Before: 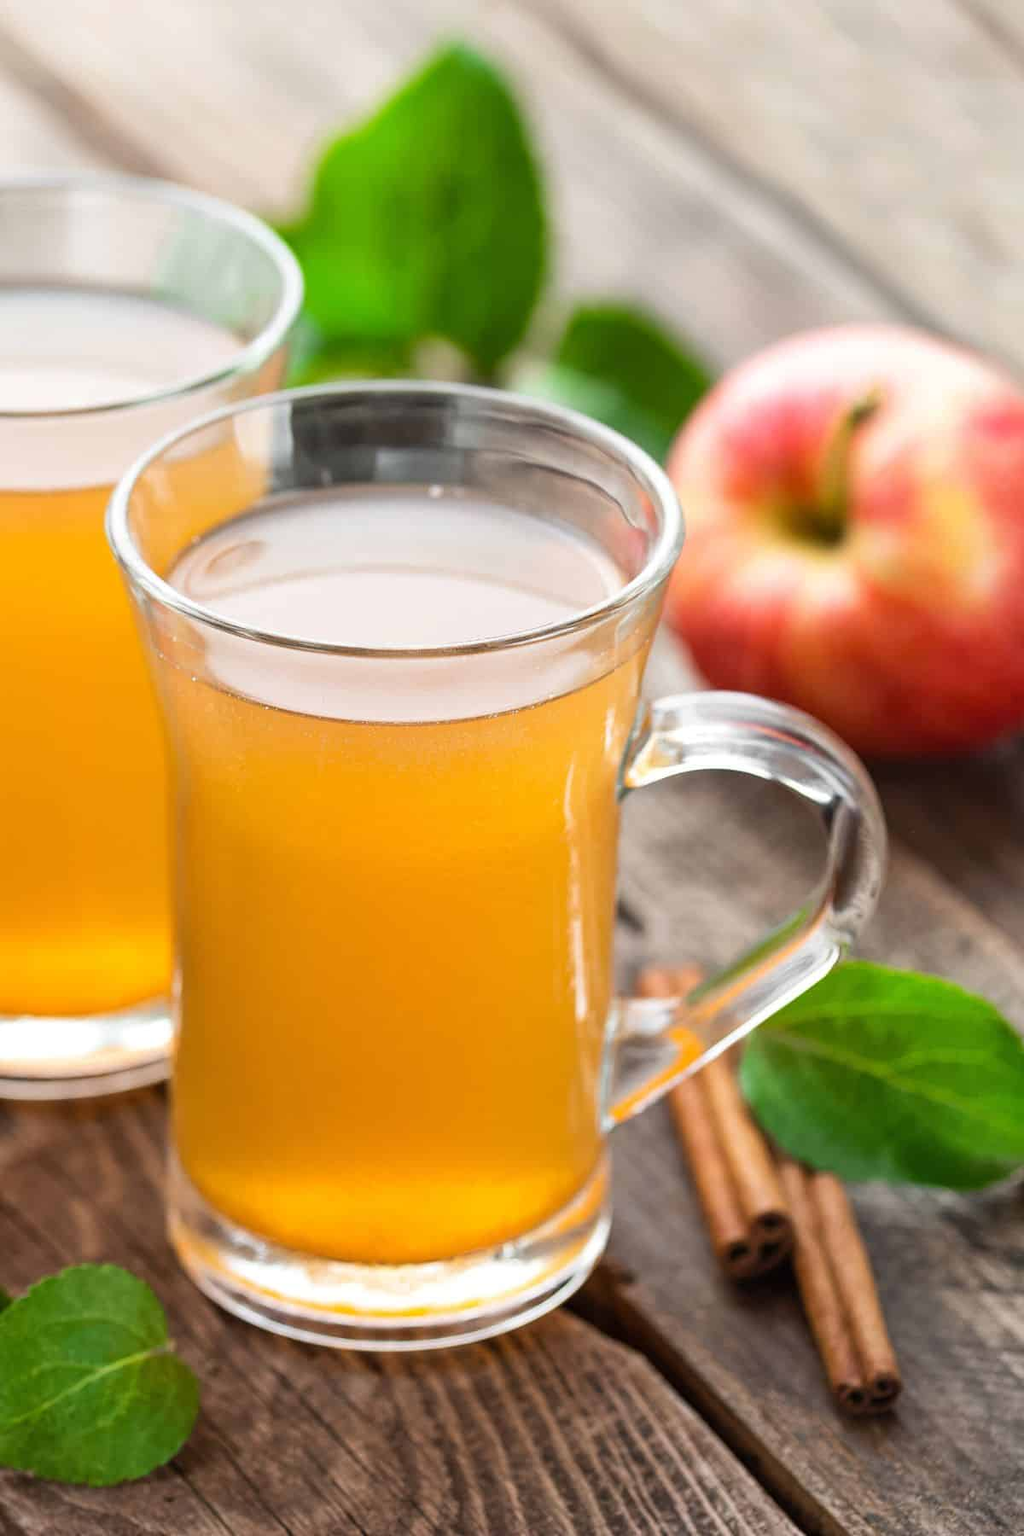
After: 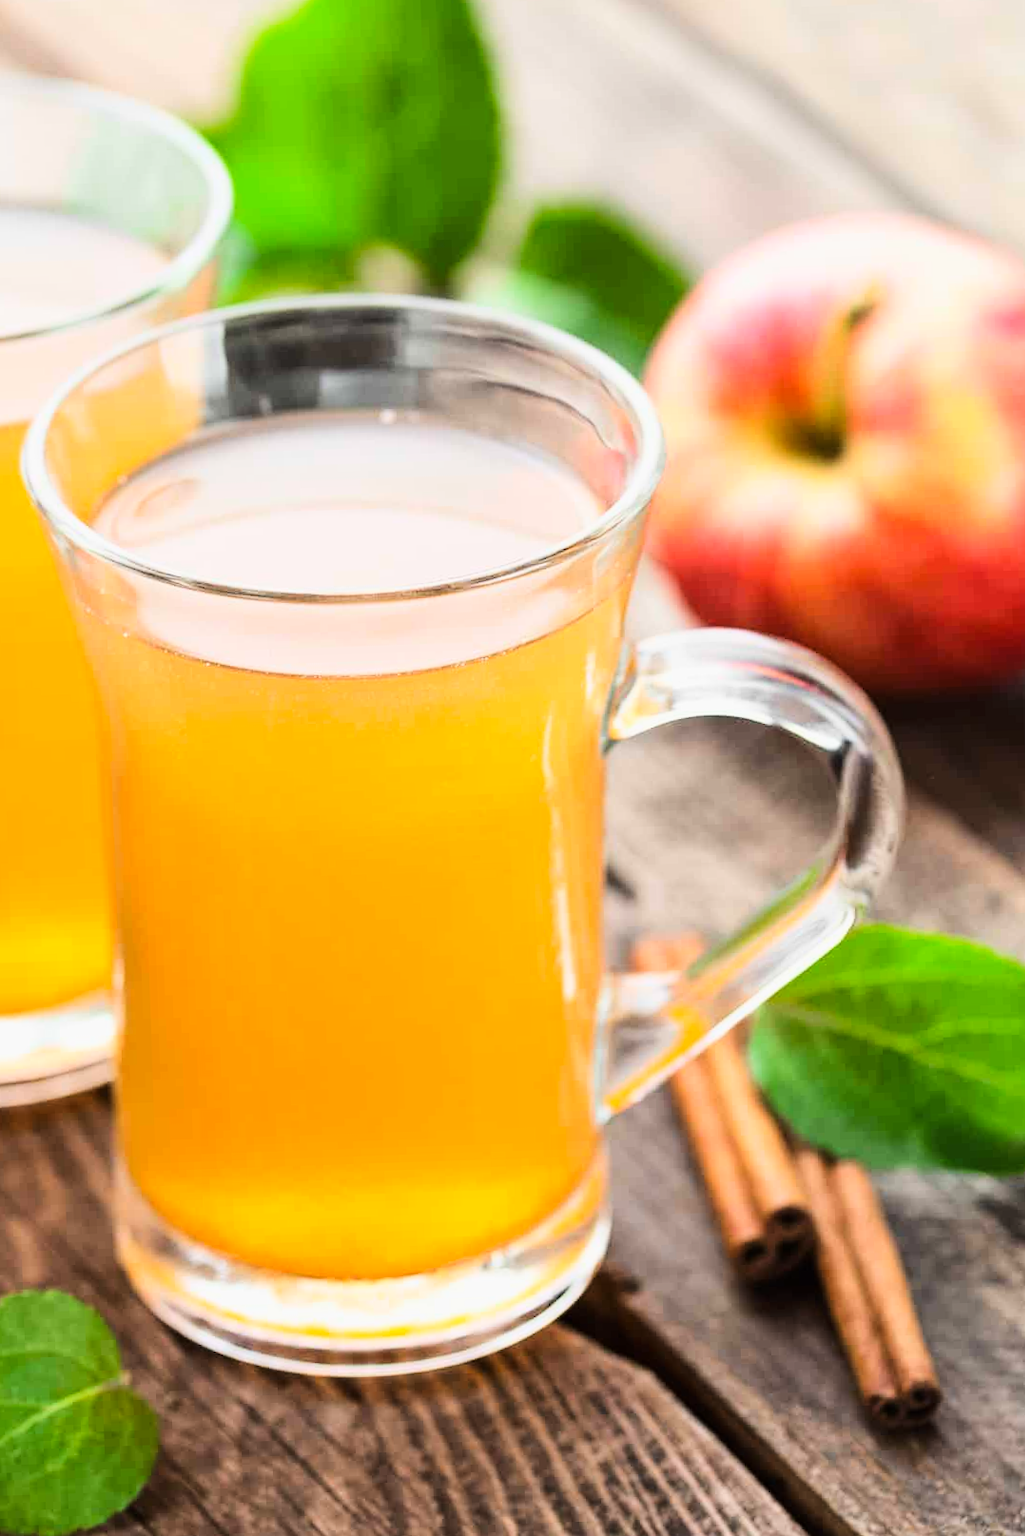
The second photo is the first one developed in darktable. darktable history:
crop and rotate: angle 1.96°, left 5.588%, top 5.716%
tone curve: curves: ch0 [(0, 0) (0.104, 0.068) (0.236, 0.227) (0.46, 0.576) (0.657, 0.796) (0.861, 0.932) (1, 0.981)]; ch1 [(0, 0) (0.353, 0.344) (0.434, 0.382) (0.479, 0.476) (0.502, 0.504) (0.544, 0.534) (0.57, 0.57) (0.586, 0.603) (0.618, 0.631) (0.657, 0.679) (1, 1)]; ch2 [(0, 0) (0.34, 0.314) (0.434, 0.43) (0.5, 0.511) (0.528, 0.545) (0.557, 0.573) (0.573, 0.618) (0.628, 0.751) (1, 1)], color space Lab, linked channels, preserve colors none
